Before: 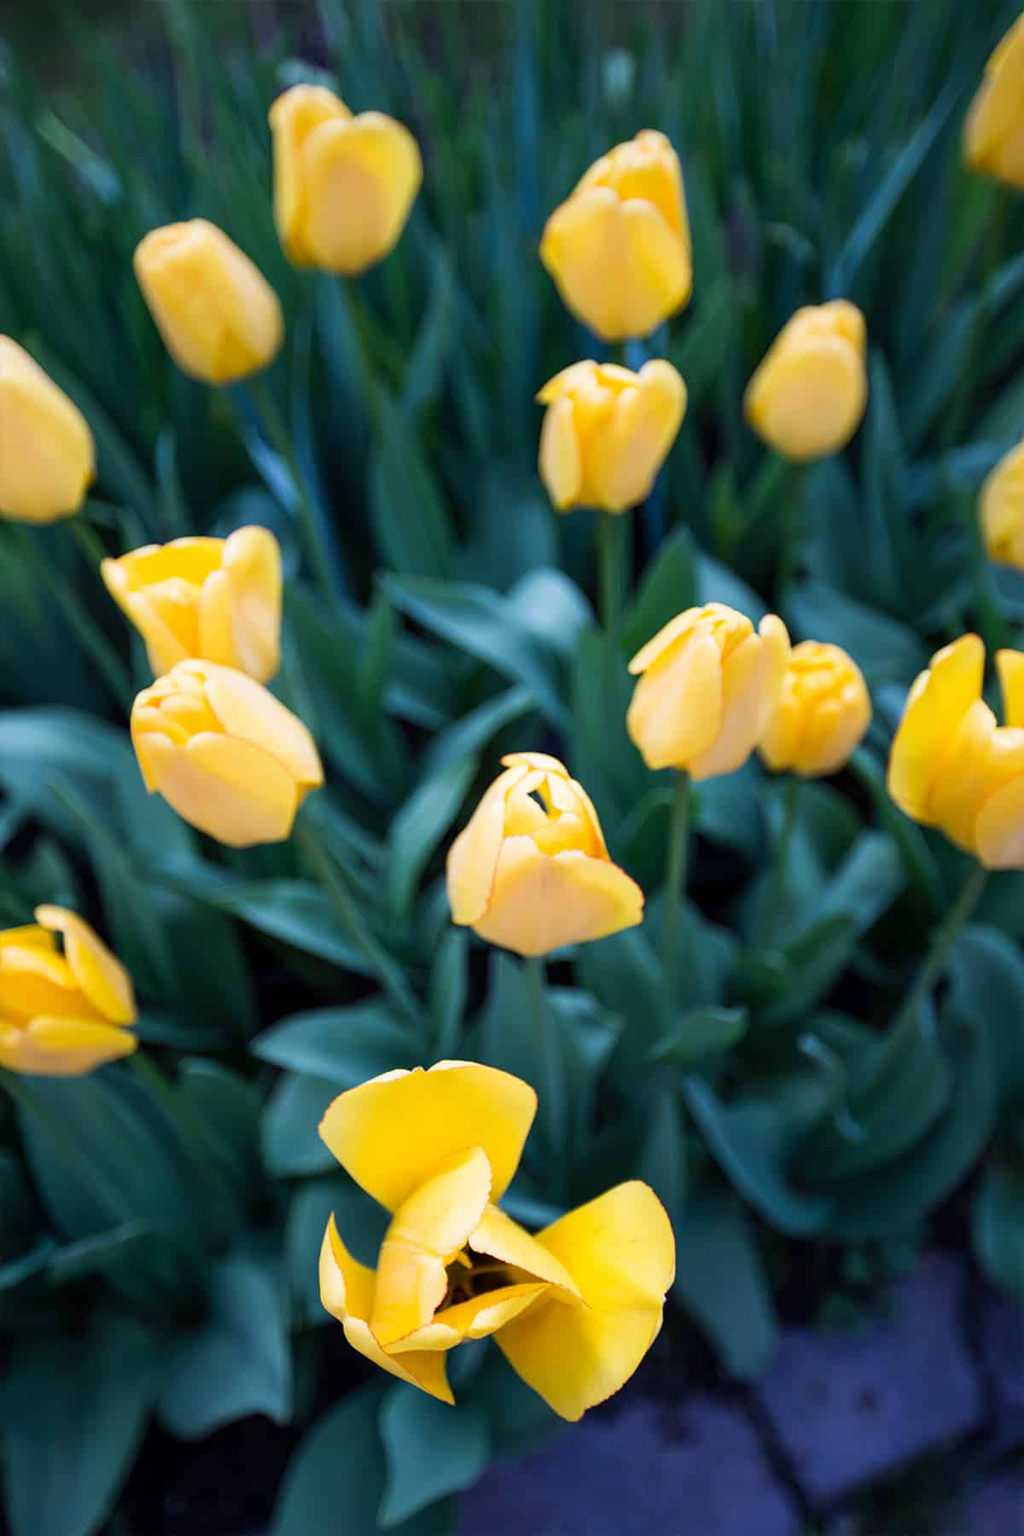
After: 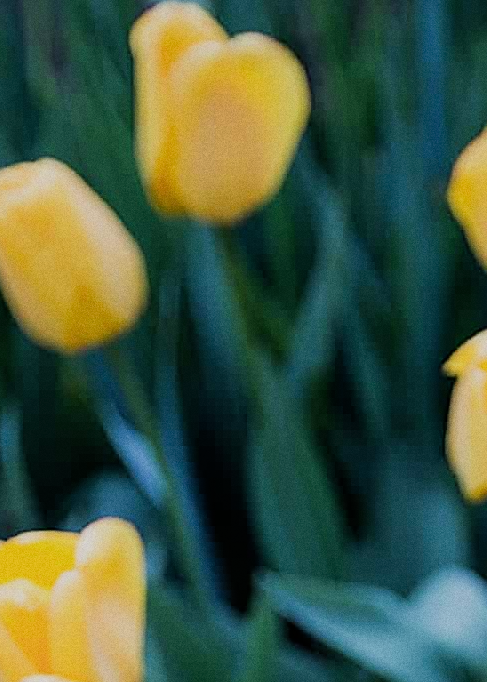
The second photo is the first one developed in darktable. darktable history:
filmic rgb: black relative exposure -7.65 EV, white relative exposure 4.56 EV, hardness 3.61
sharpen: on, module defaults
grain: coarseness 0.09 ISO
crop: left 15.452%, top 5.459%, right 43.956%, bottom 56.62%
